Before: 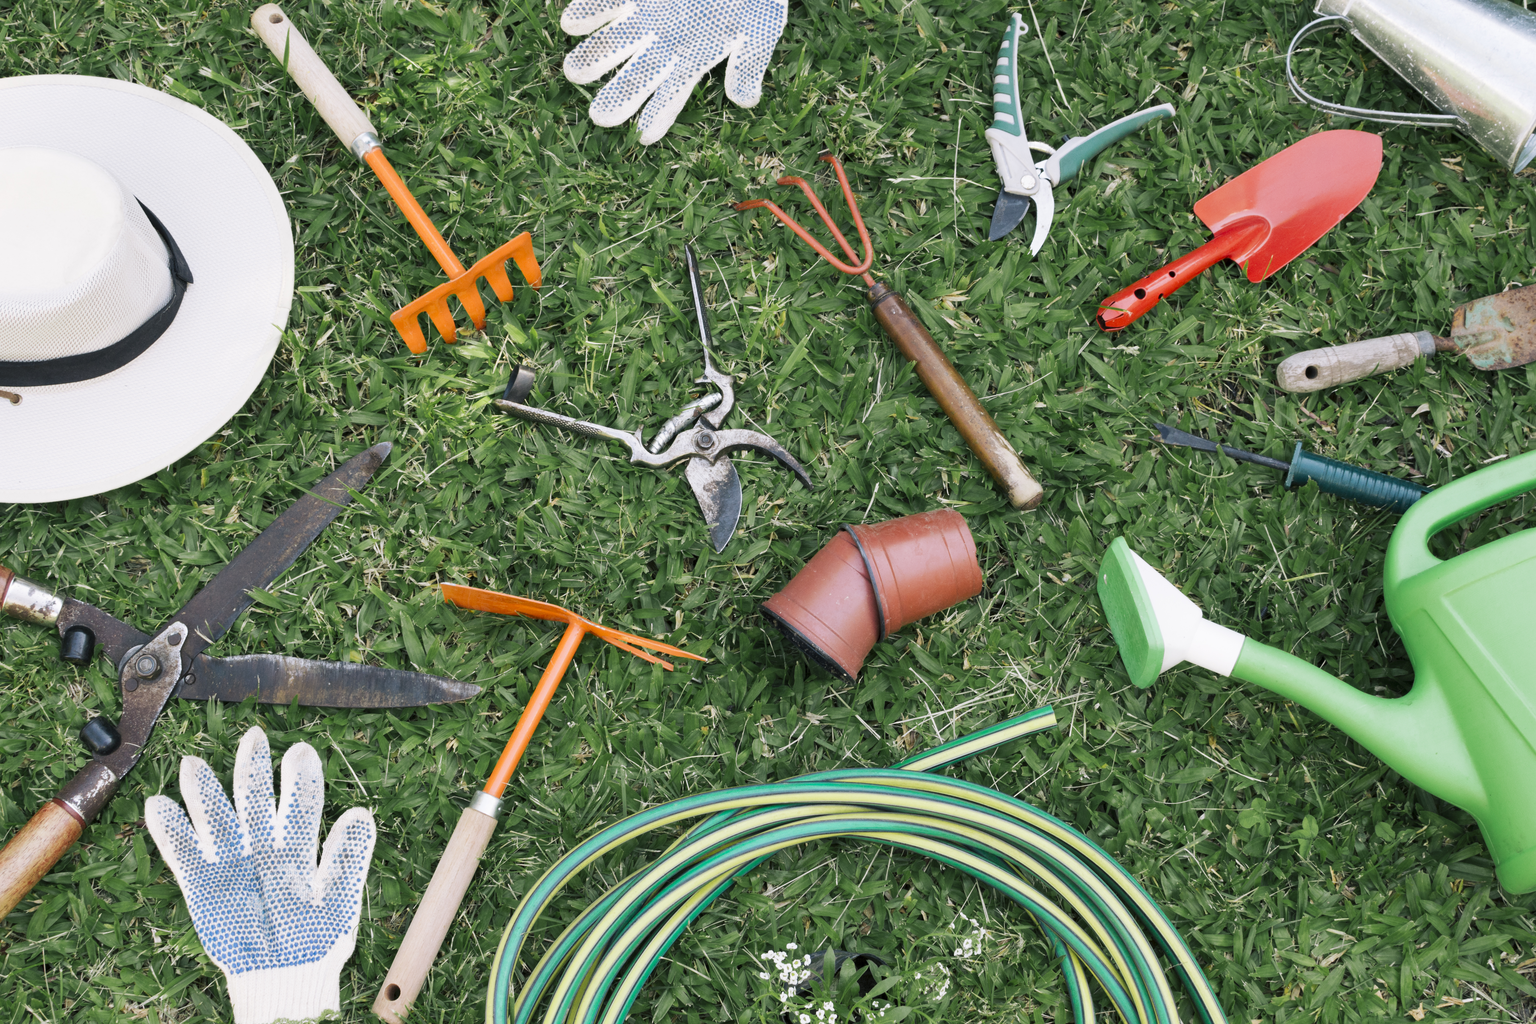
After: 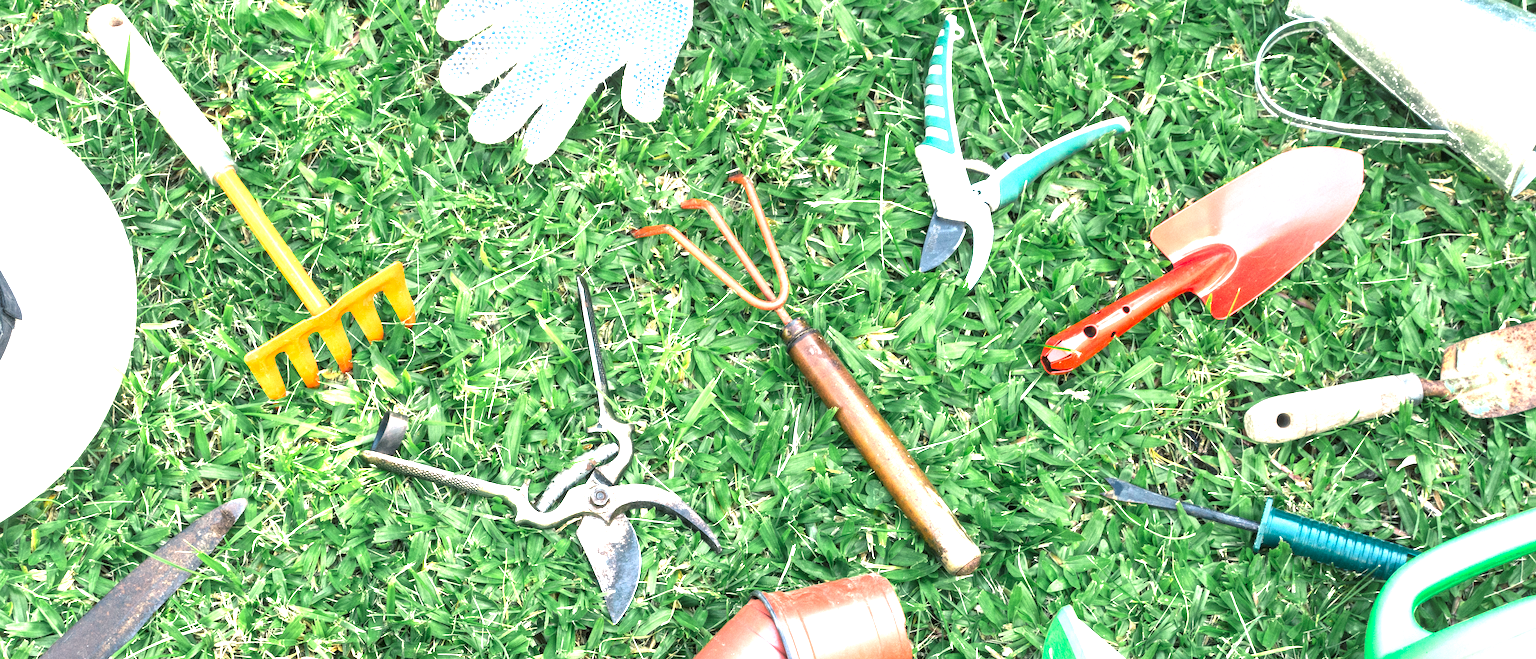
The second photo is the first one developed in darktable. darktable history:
local contrast: on, module defaults
crop and rotate: left 11.321%, bottom 42.916%
exposure: black level correction 0, exposure 1.669 EV, compensate highlight preservation false
